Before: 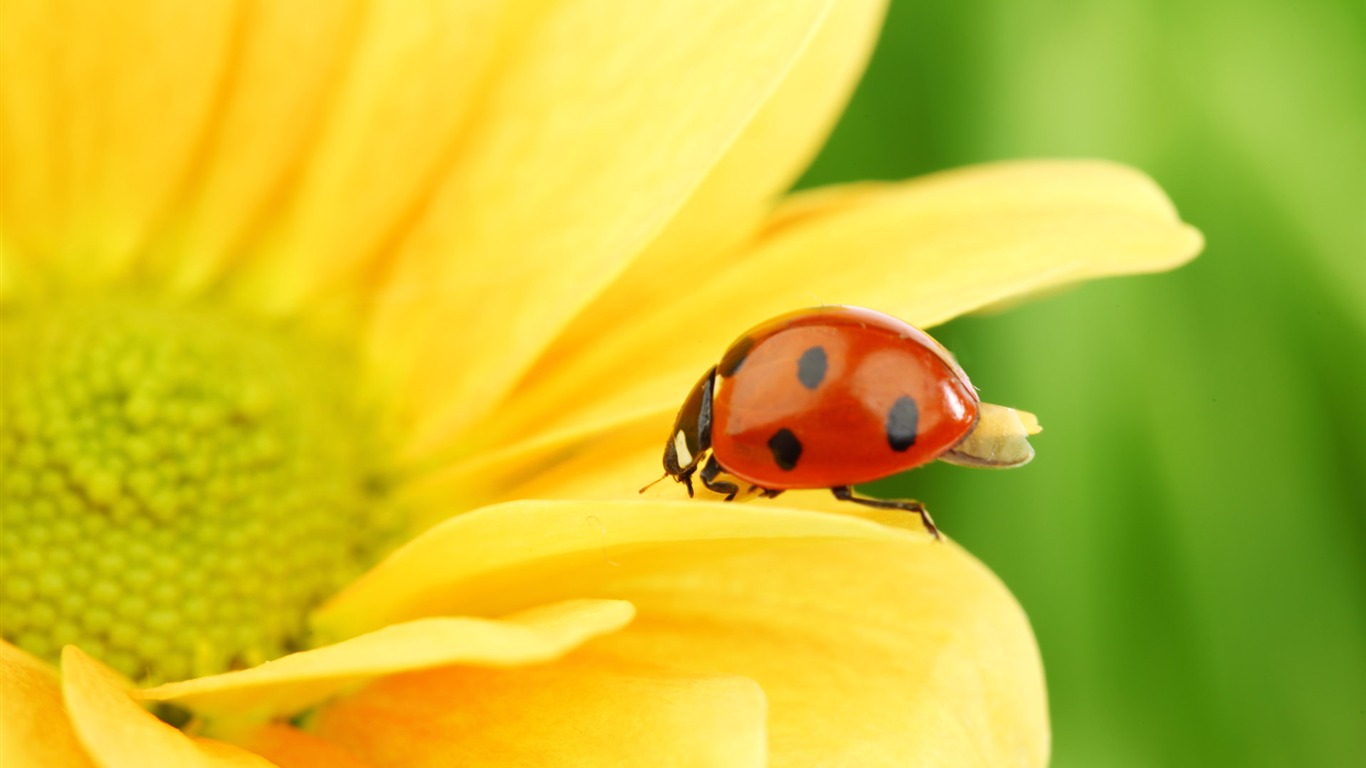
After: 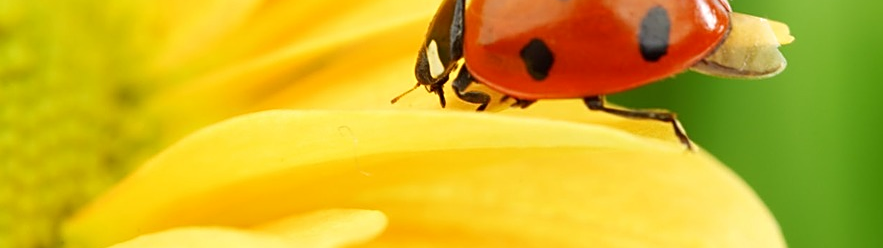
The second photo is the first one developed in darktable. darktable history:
crop: left 18.16%, top 50.791%, right 17.186%, bottom 16.791%
sharpen: on, module defaults
exposure: black level correction 0.001, compensate exposure bias true, compensate highlight preservation false
